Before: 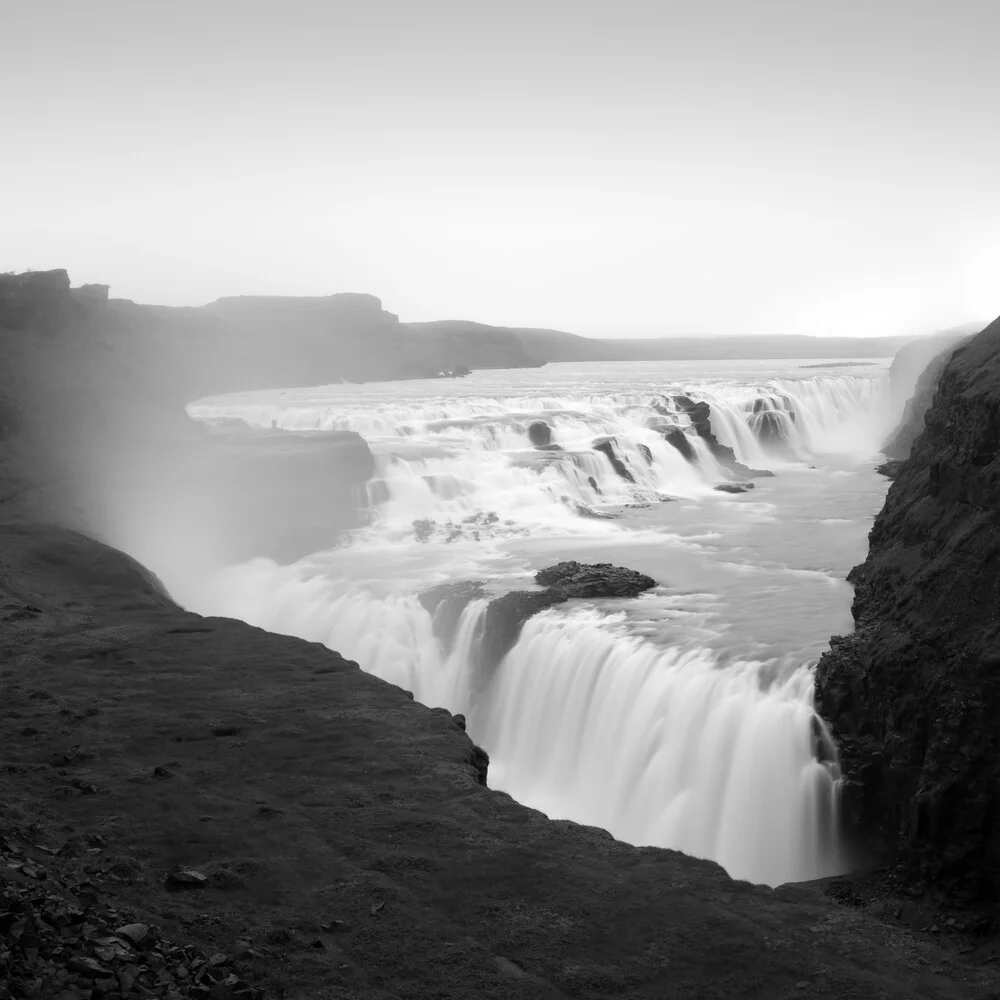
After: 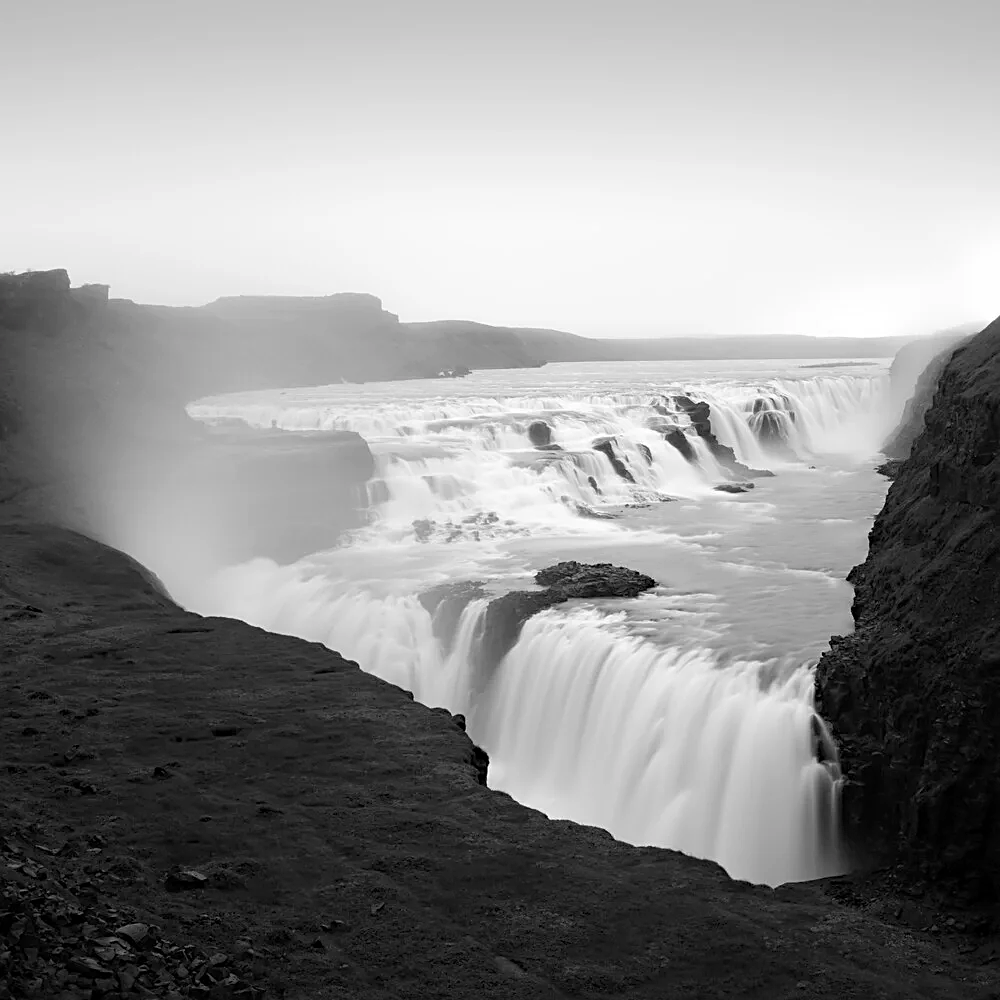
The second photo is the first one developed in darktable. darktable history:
haze removal: strength 0.29, distance 0.25, compatibility mode true, adaptive false
sharpen: on, module defaults
